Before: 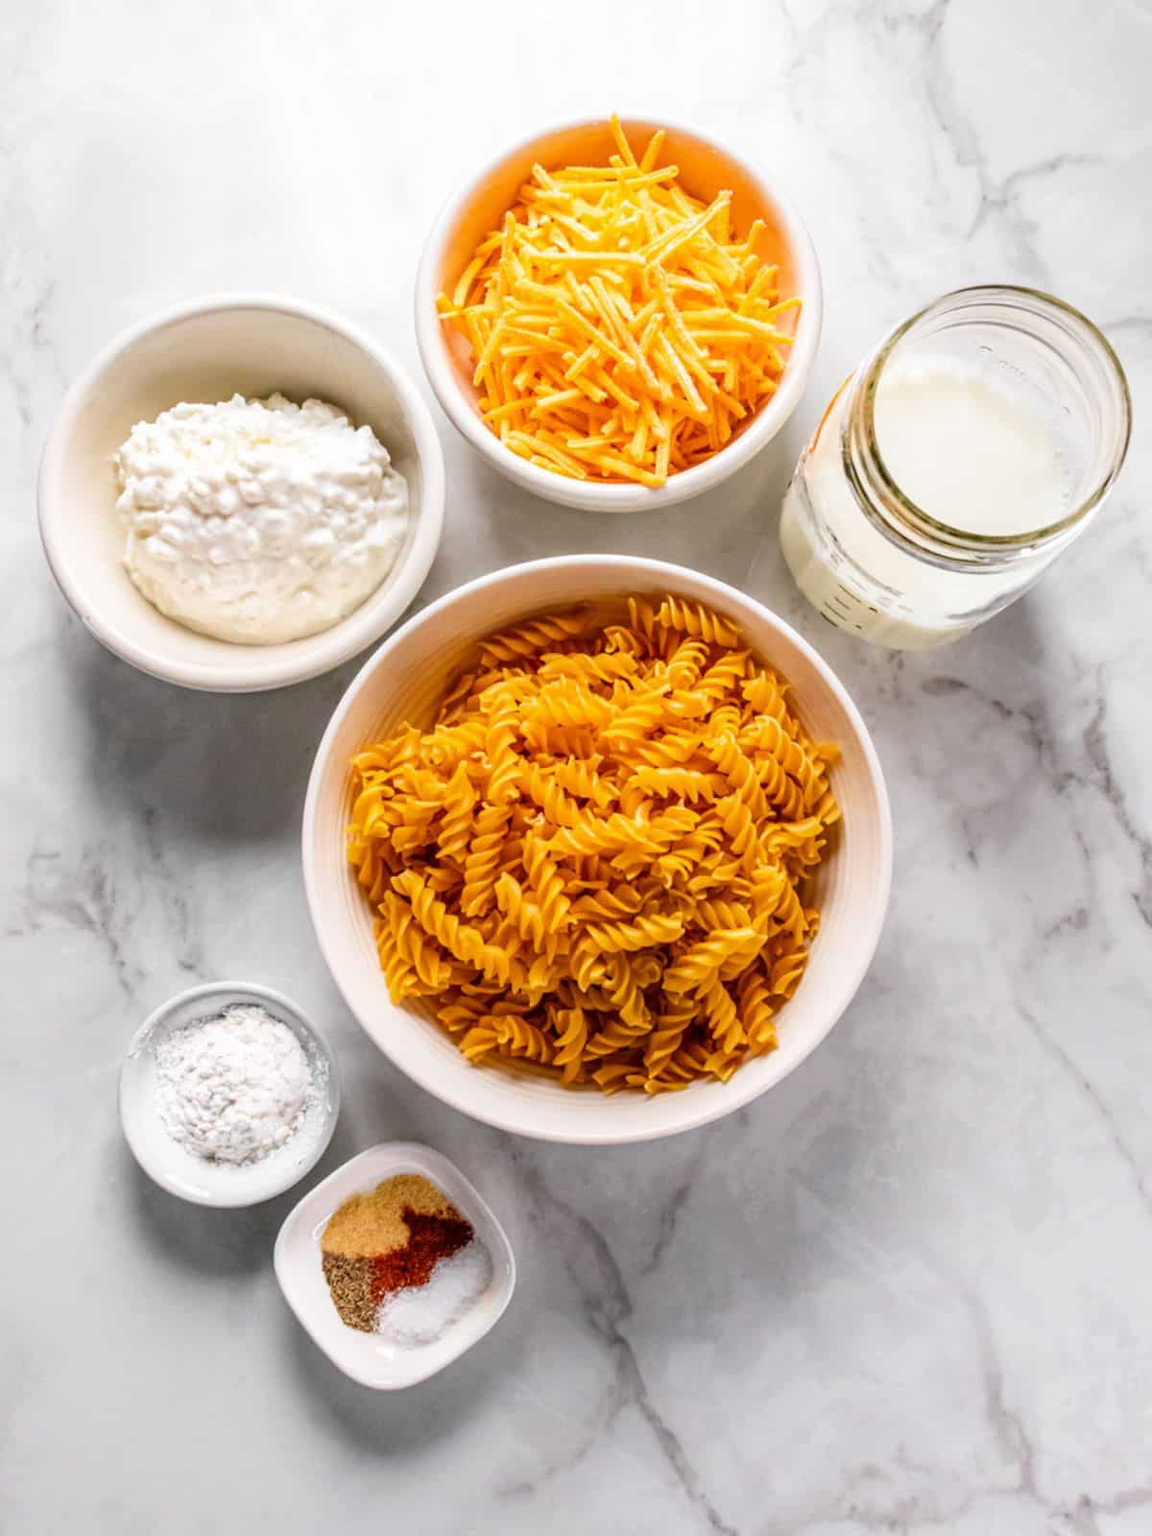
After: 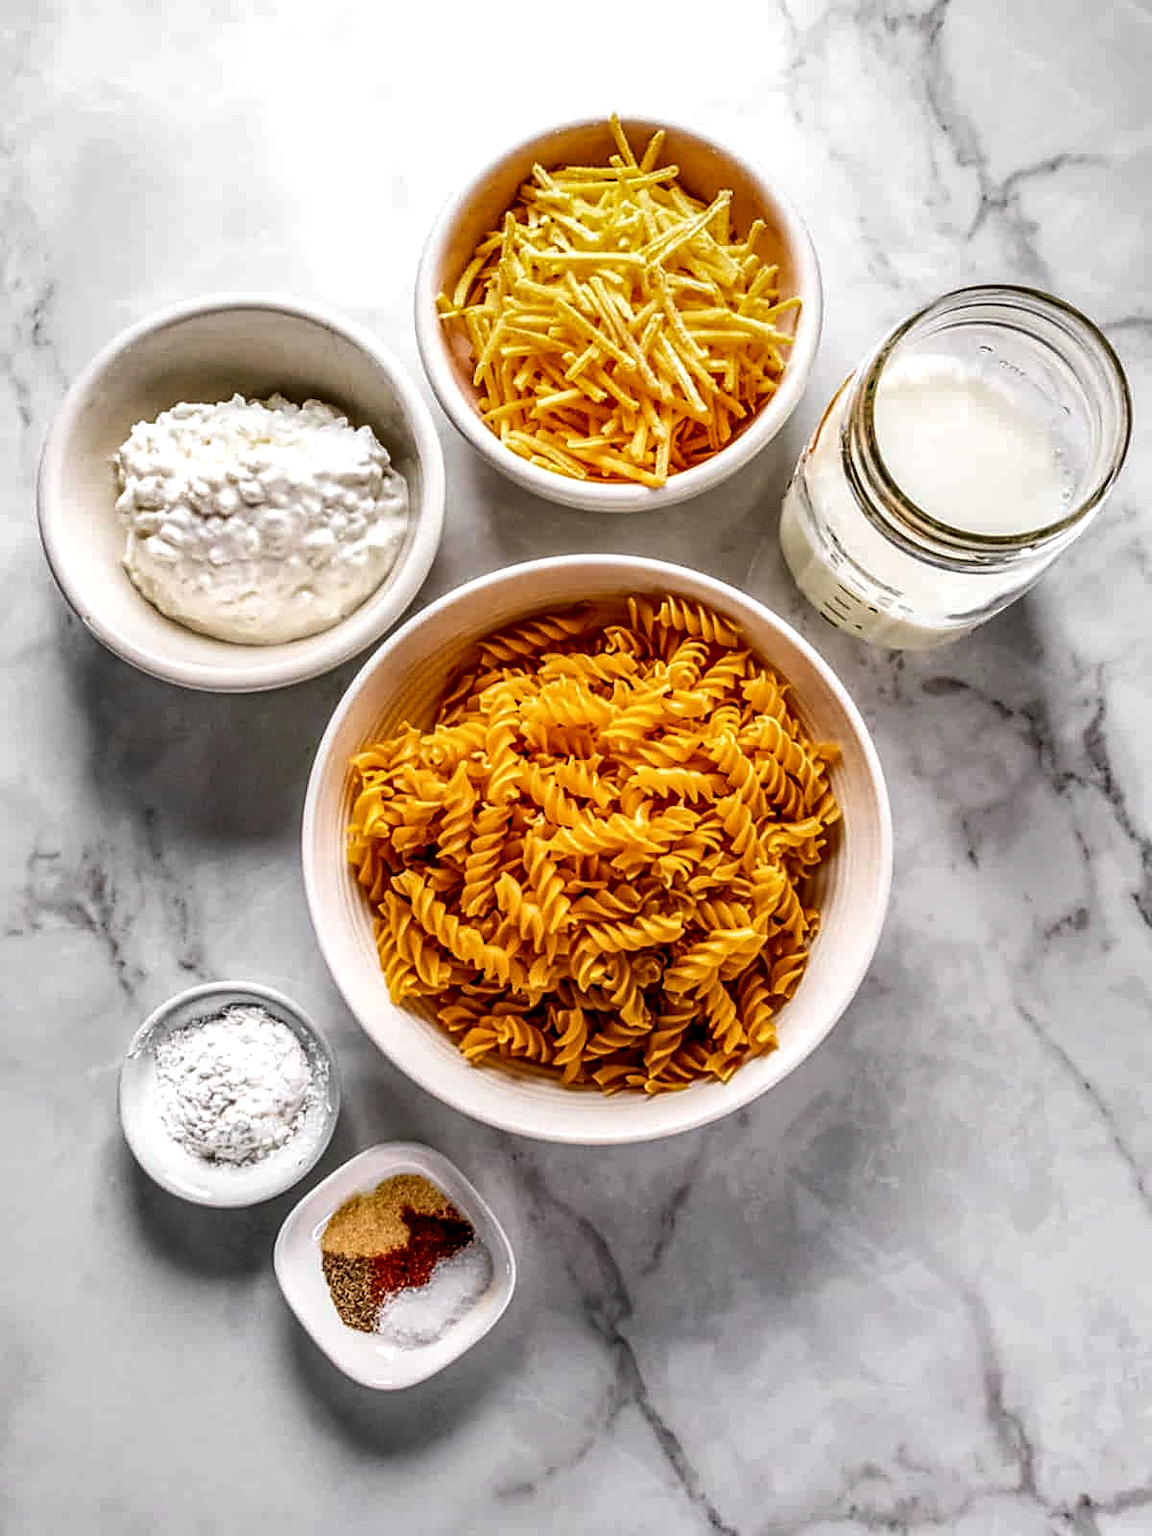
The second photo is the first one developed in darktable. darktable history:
local contrast: detail 150%
sharpen: on, module defaults
shadows and highlights: highlights color adjustment 0%, low approximation 0.01, soften with gaussian
